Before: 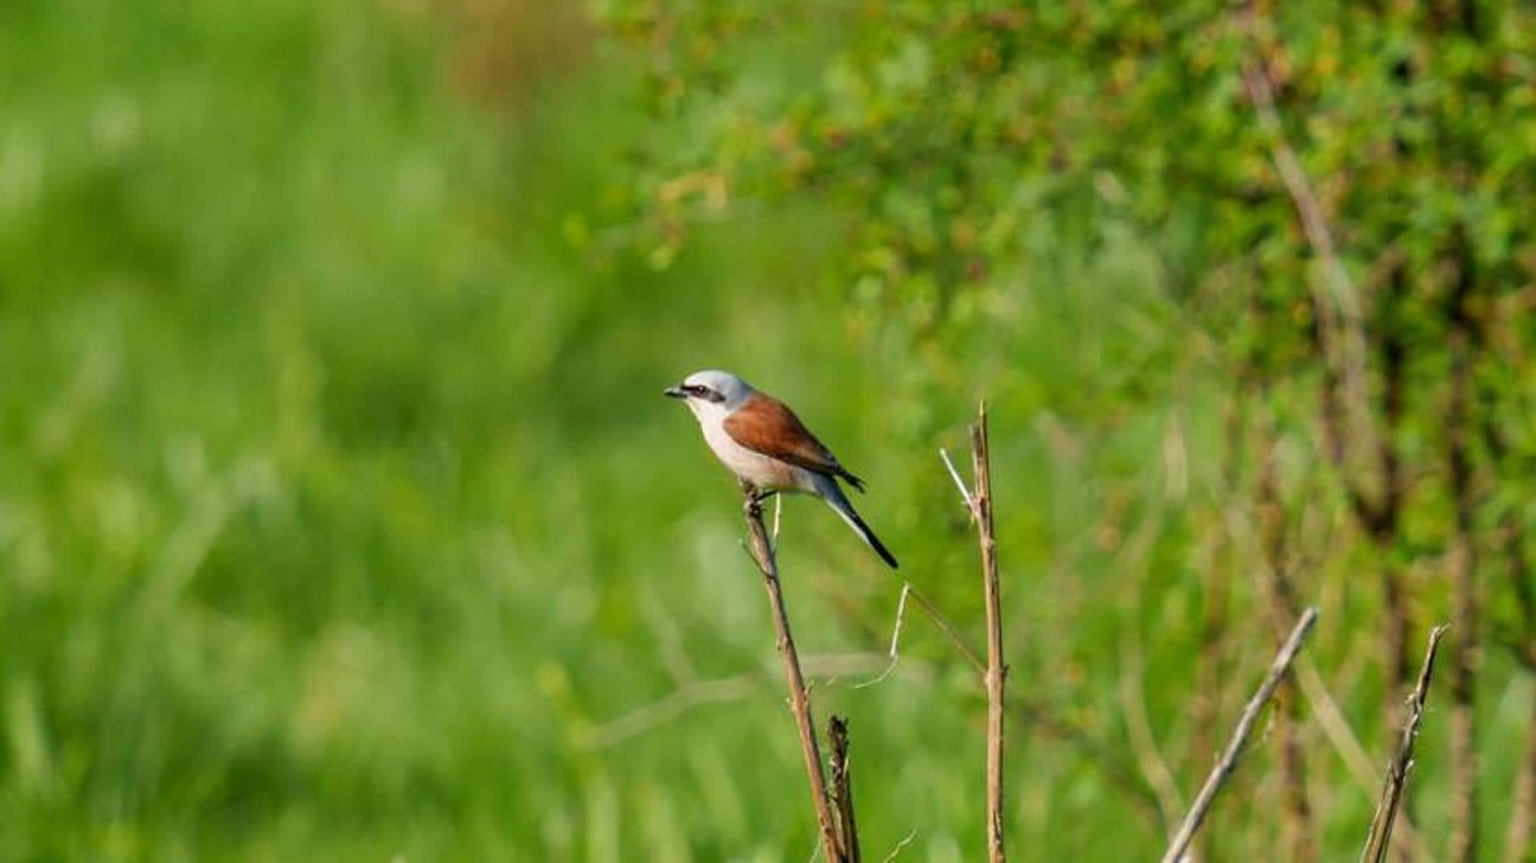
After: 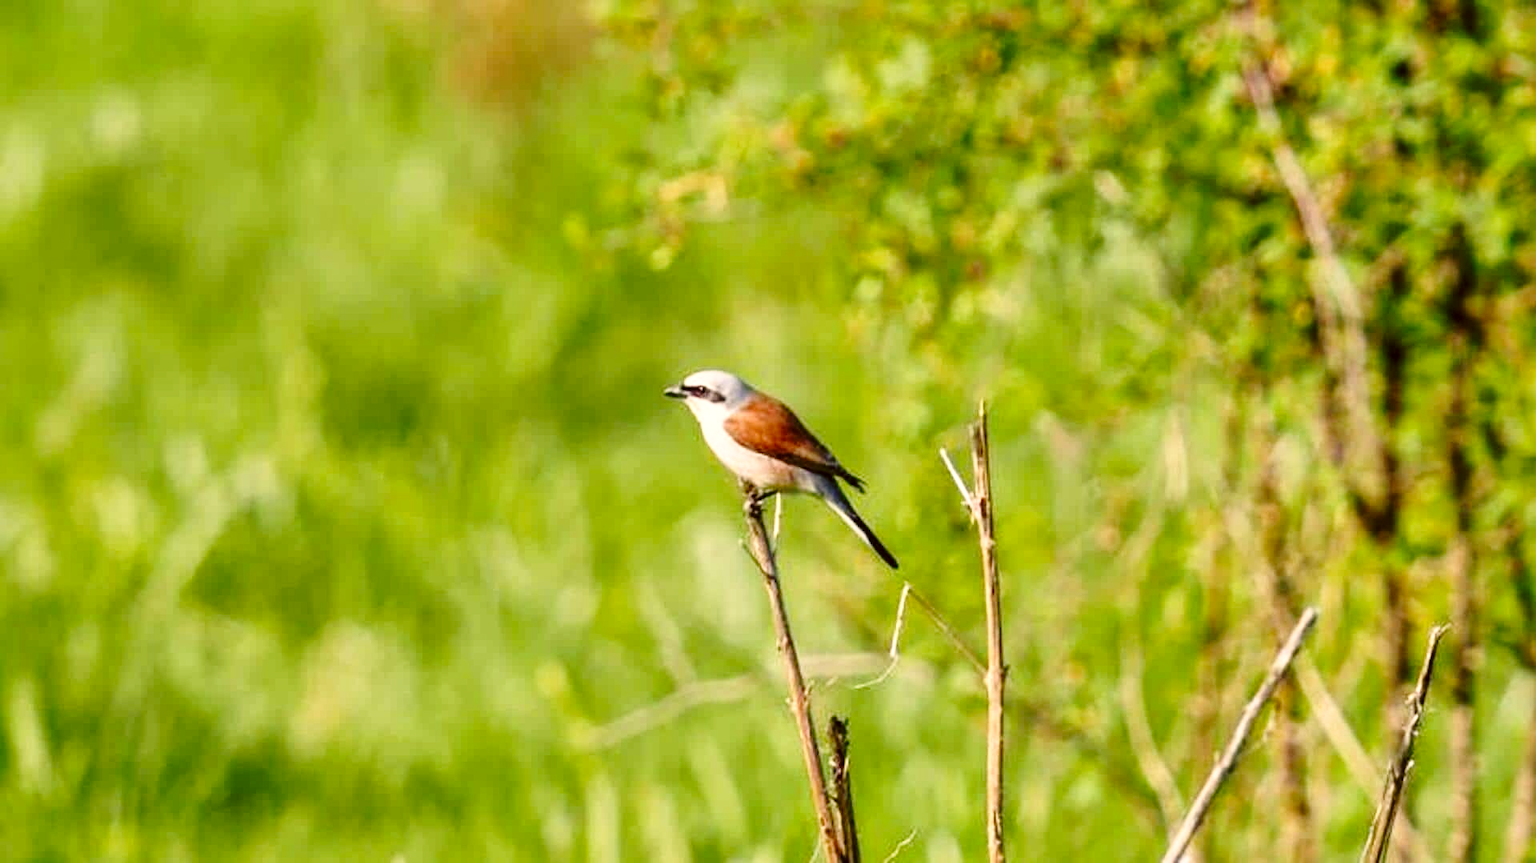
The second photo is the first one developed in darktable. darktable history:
color correction: highlights a* 6.34, highlights b* 8.35, shadows a* 5.98, shadows b* 7.18, saturation 0.877
base curve: curves: ch0 [(0, 0) (0.028, 0.03) (0.121, 0.232) (0.46, 0.748) (0.859, 0.968) (1, 1)], preserve colors none
exposure: compensate exposure bias true, compensate highlight preservation false
local contrast: mode bilateral grid, contrast 21, coarseness 51, detail 130%, midtone range 0.2
